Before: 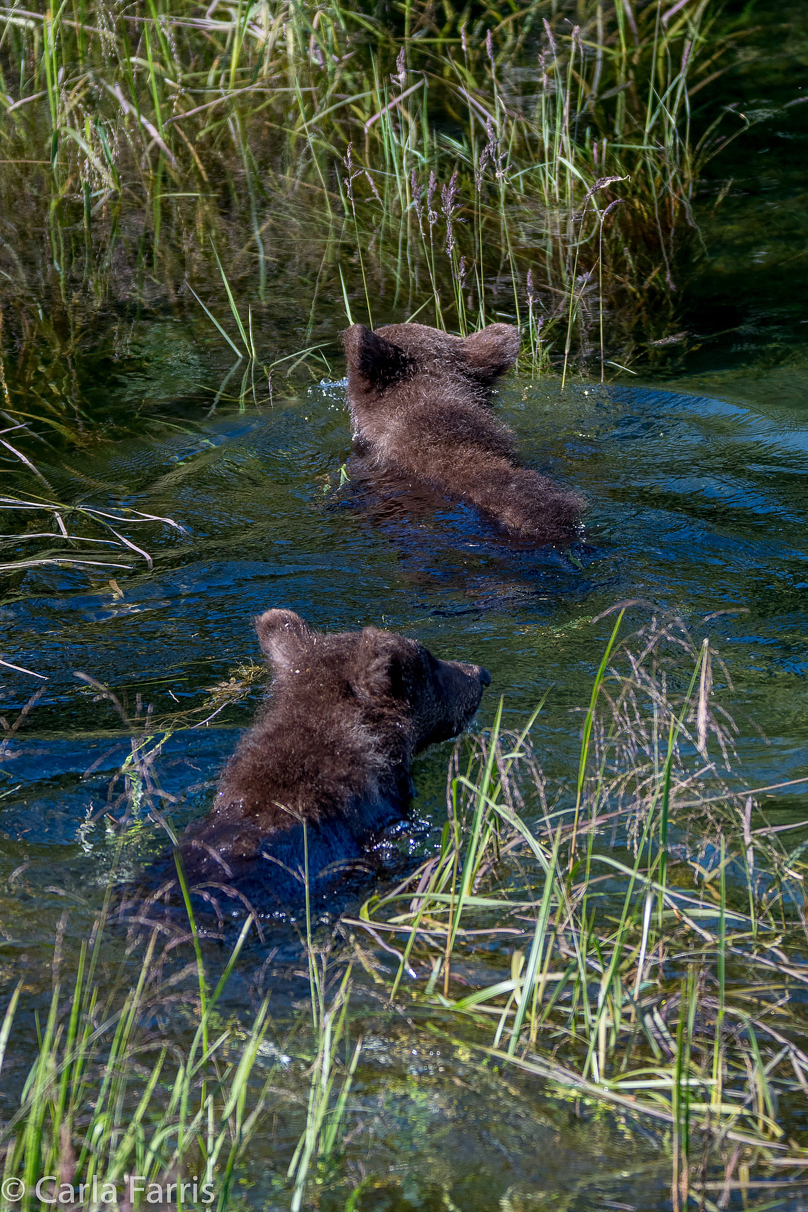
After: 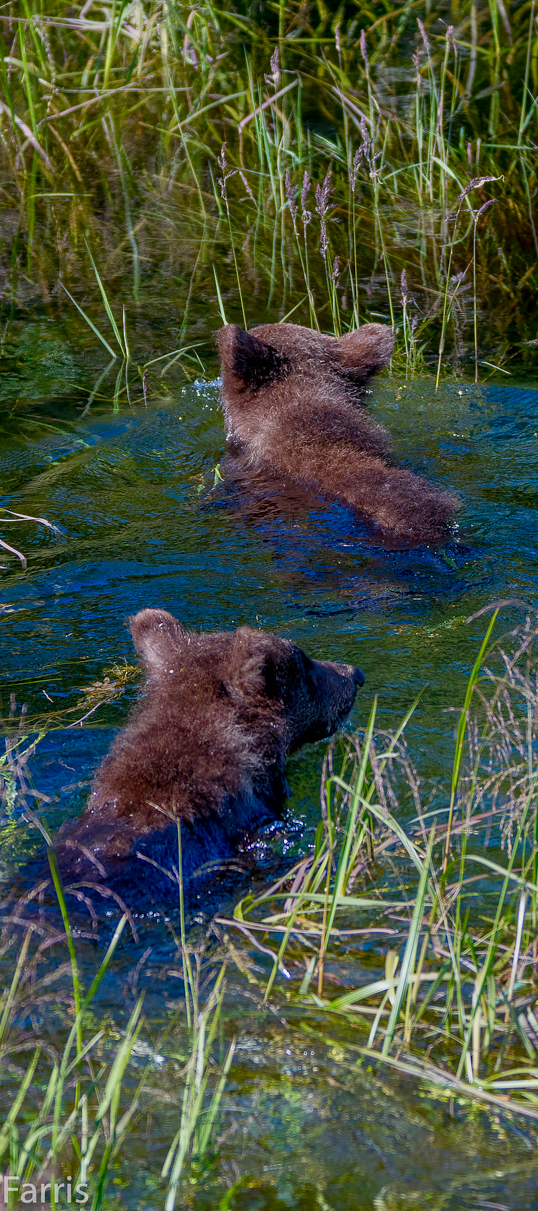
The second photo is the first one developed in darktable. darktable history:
color balance rgb: perceptual saturation grading › global saturation 20%, perceptual saturation grading › highlights -25.905%, perceptual saturation grading › shadows 49.873%, contrast -9.971%
crop and rotate: left 15.597%, right 17.754%
